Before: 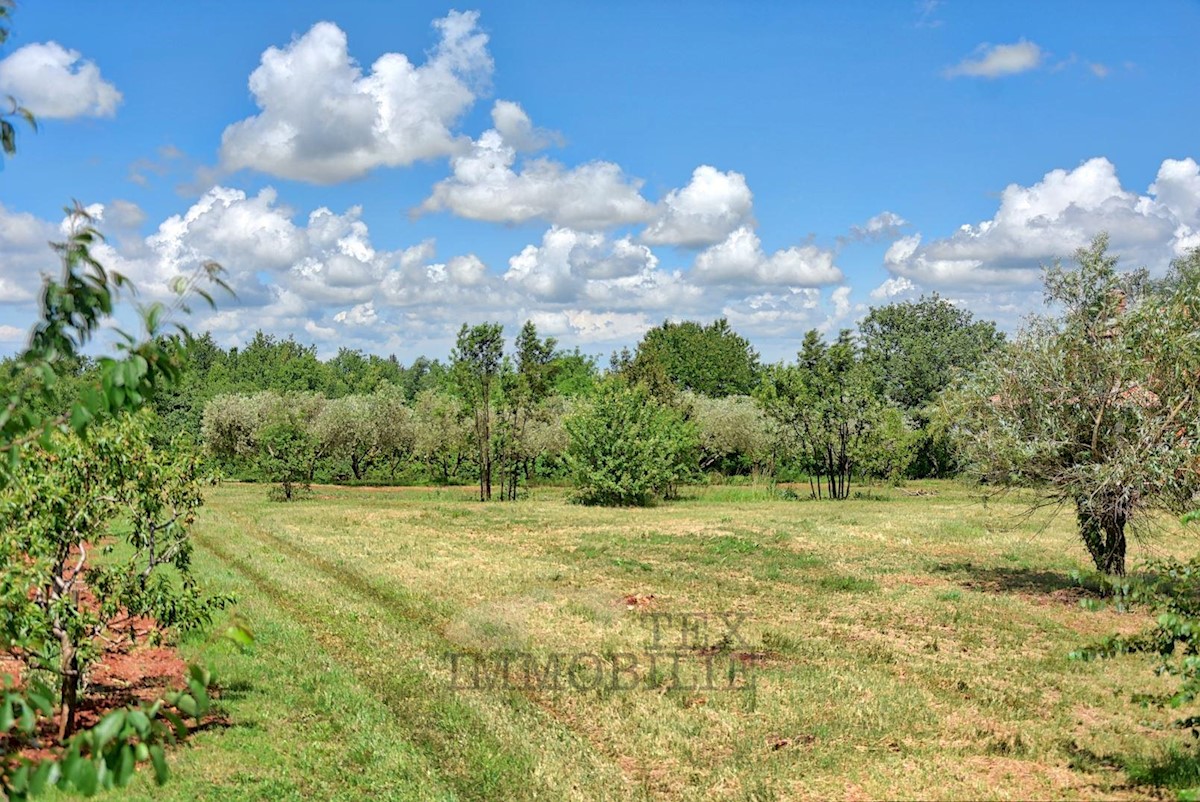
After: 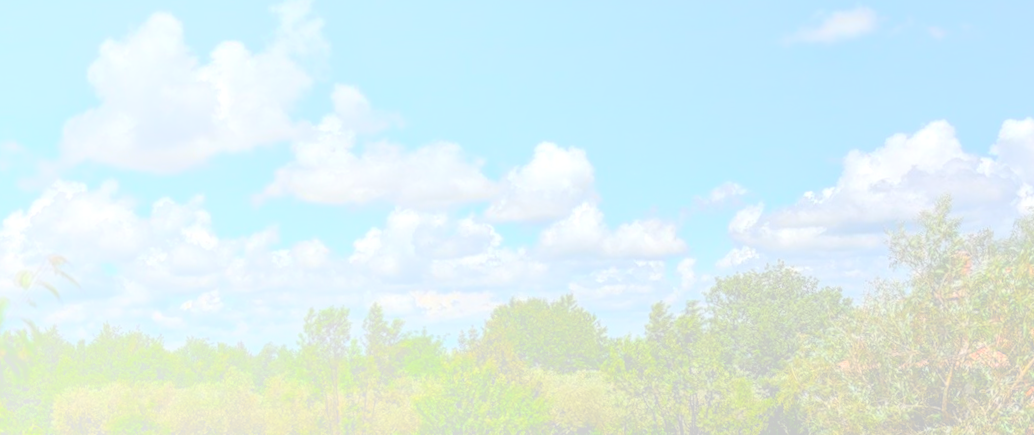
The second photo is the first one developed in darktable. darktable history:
local contrast: detail 130%
levels: levels [0, 0.618, 1]
crop and rotate: left 11.812%, bottom 42.776%
rotate and perspective: rotation -2°, crop left 0.022, crop right 0.978, crop top 0.049, crop bottom 0.951
bloom: size 70%, threshold 25%, strength 70%
